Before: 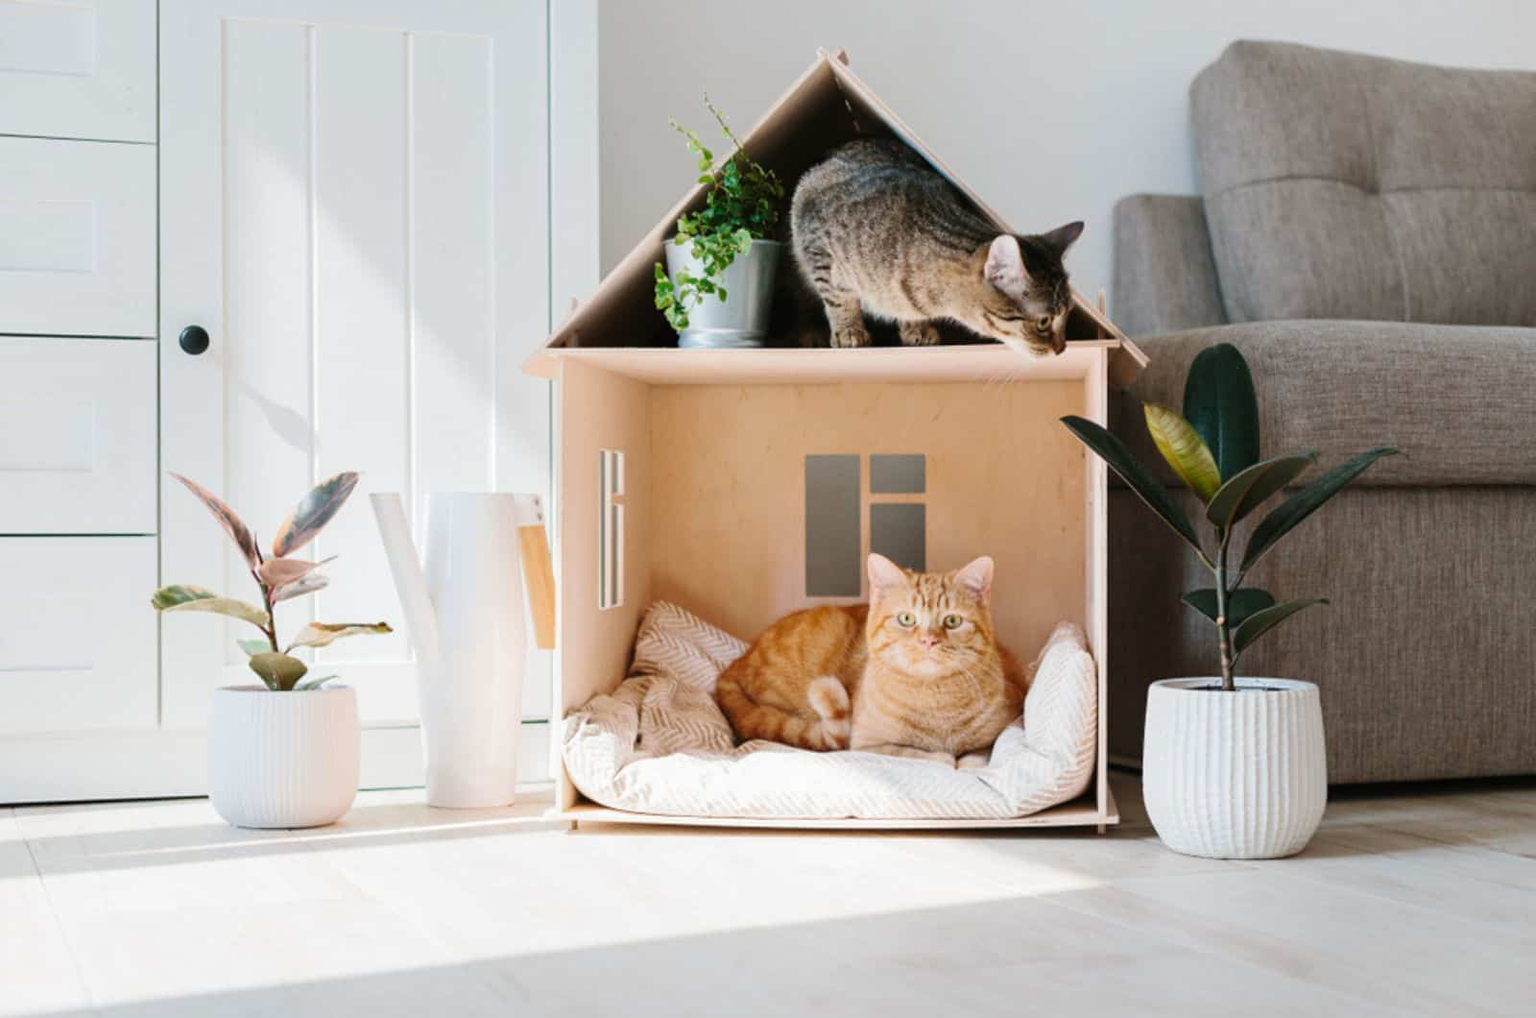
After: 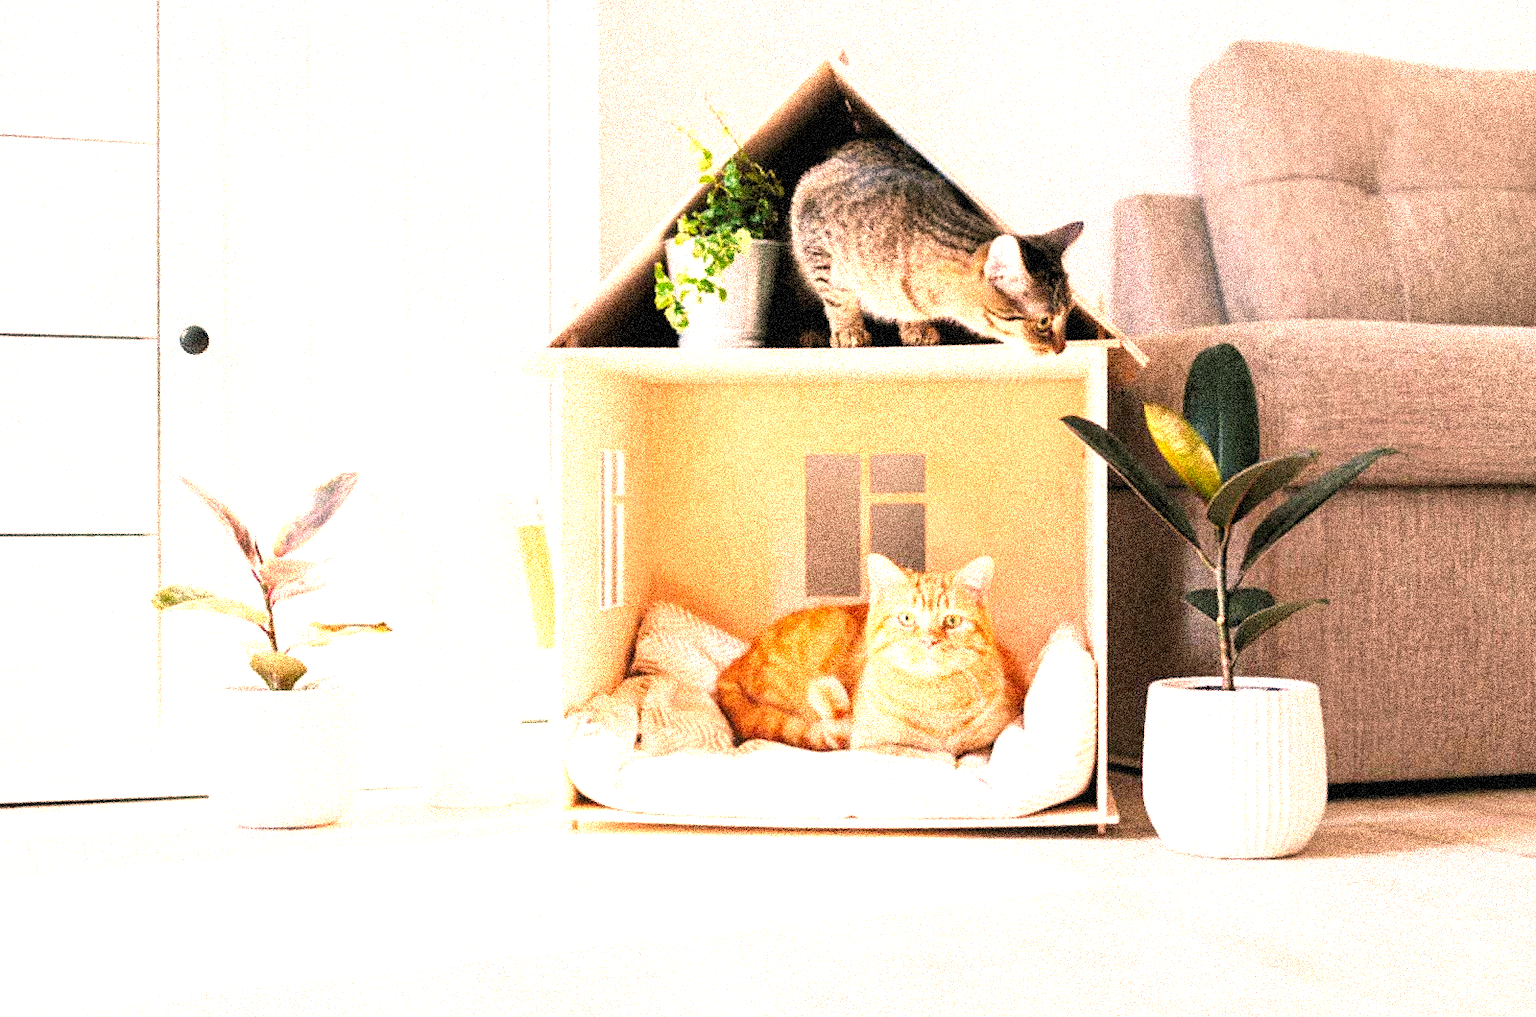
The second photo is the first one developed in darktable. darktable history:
grain: coarseness 3.75 ISO, strength 100%, mid-tones bias 0%
exposure: black level correction 0, exposure 1.3 EV, compensate exposure bias true, compensate highlight preservation false
color correction: highlights a* 21.16, highlights b* 19.61
rotate and perspective: automatic cropping off
rgb levels: levels [[0.013, 0.434, 0.89], [0, 0.5, 1], [0, 0.5, 1]]
